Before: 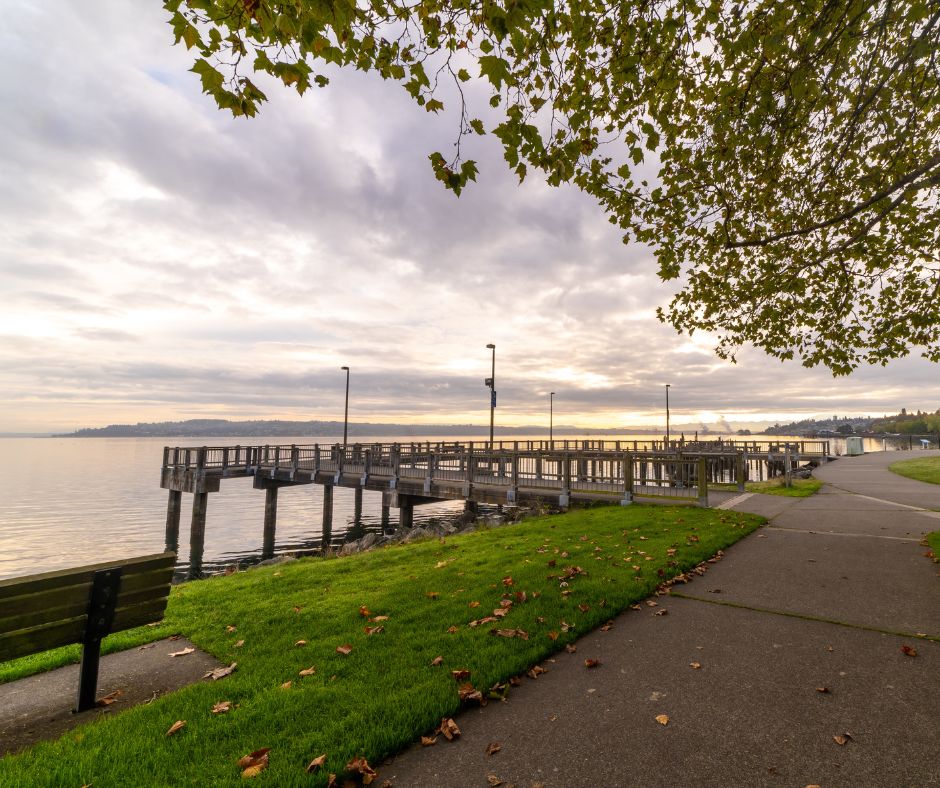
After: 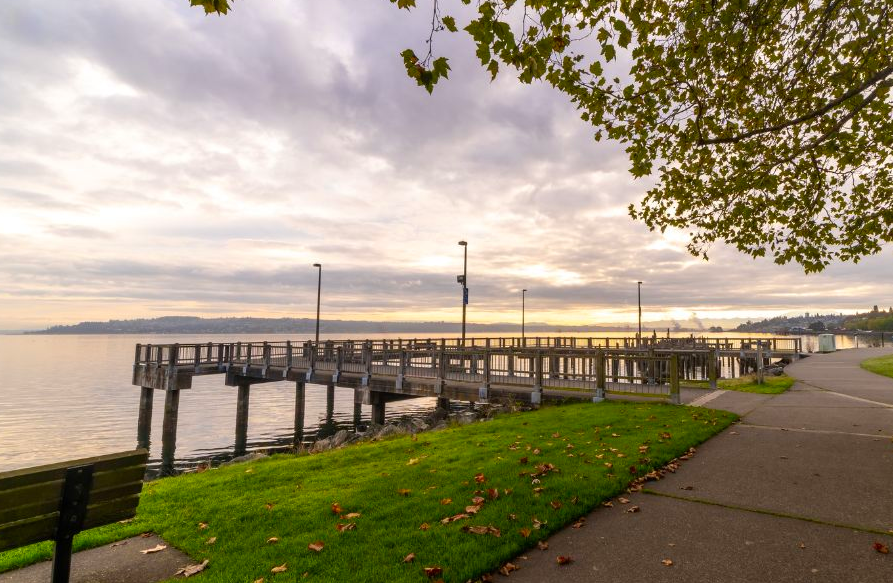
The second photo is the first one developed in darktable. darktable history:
crop and rotate: left 2.991%, top 13.302%, right 1.981%, bottom 12.636%
color contrast: green-magenta contrast 1.2, blue-yellow contrast 1.2
